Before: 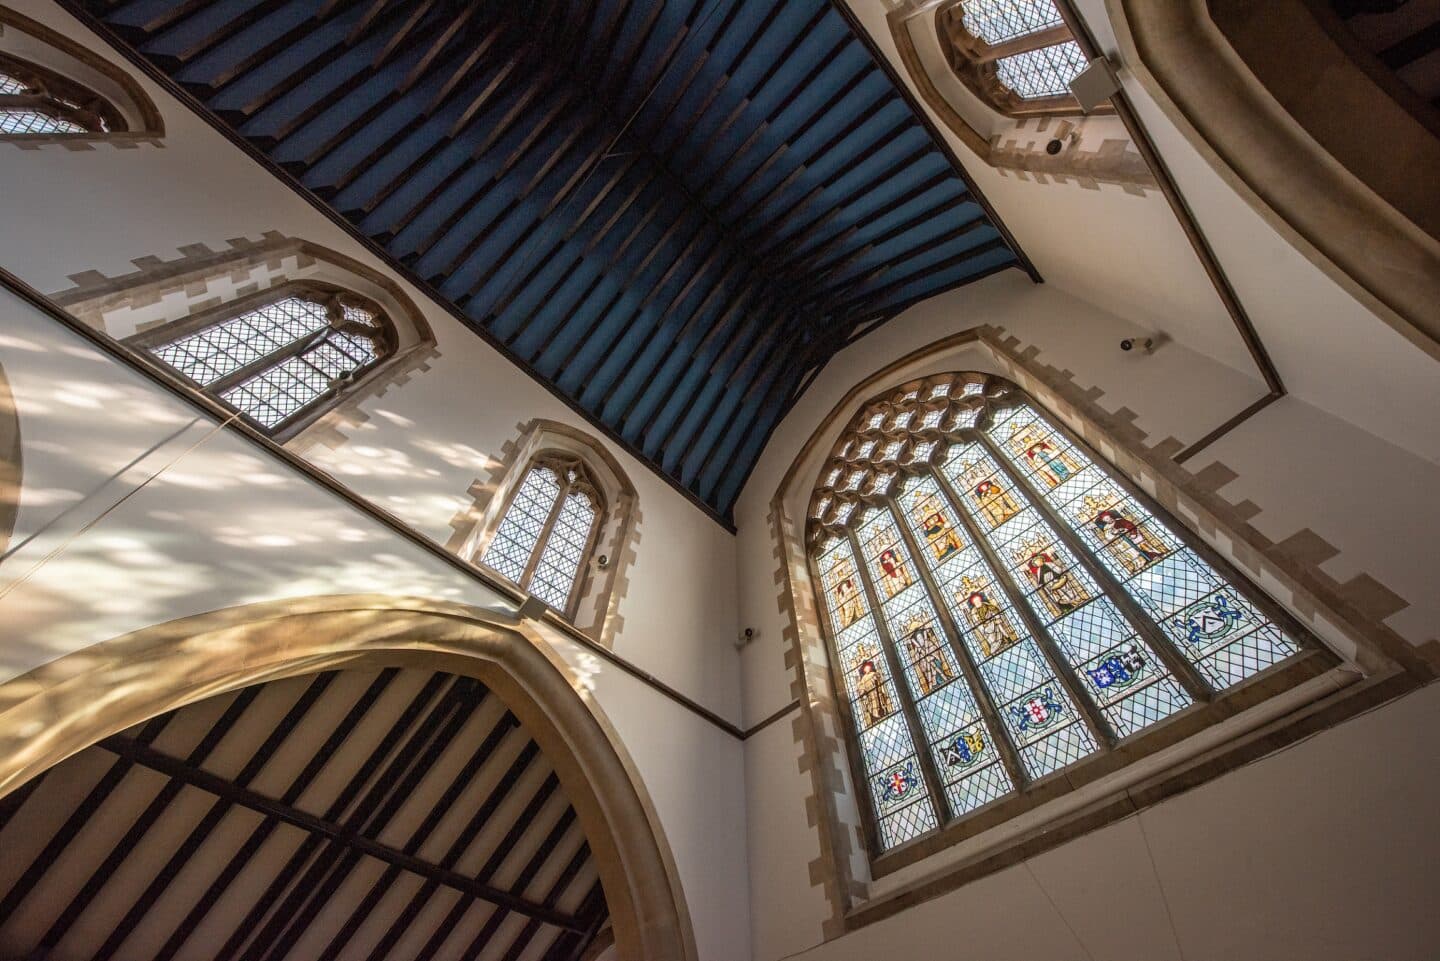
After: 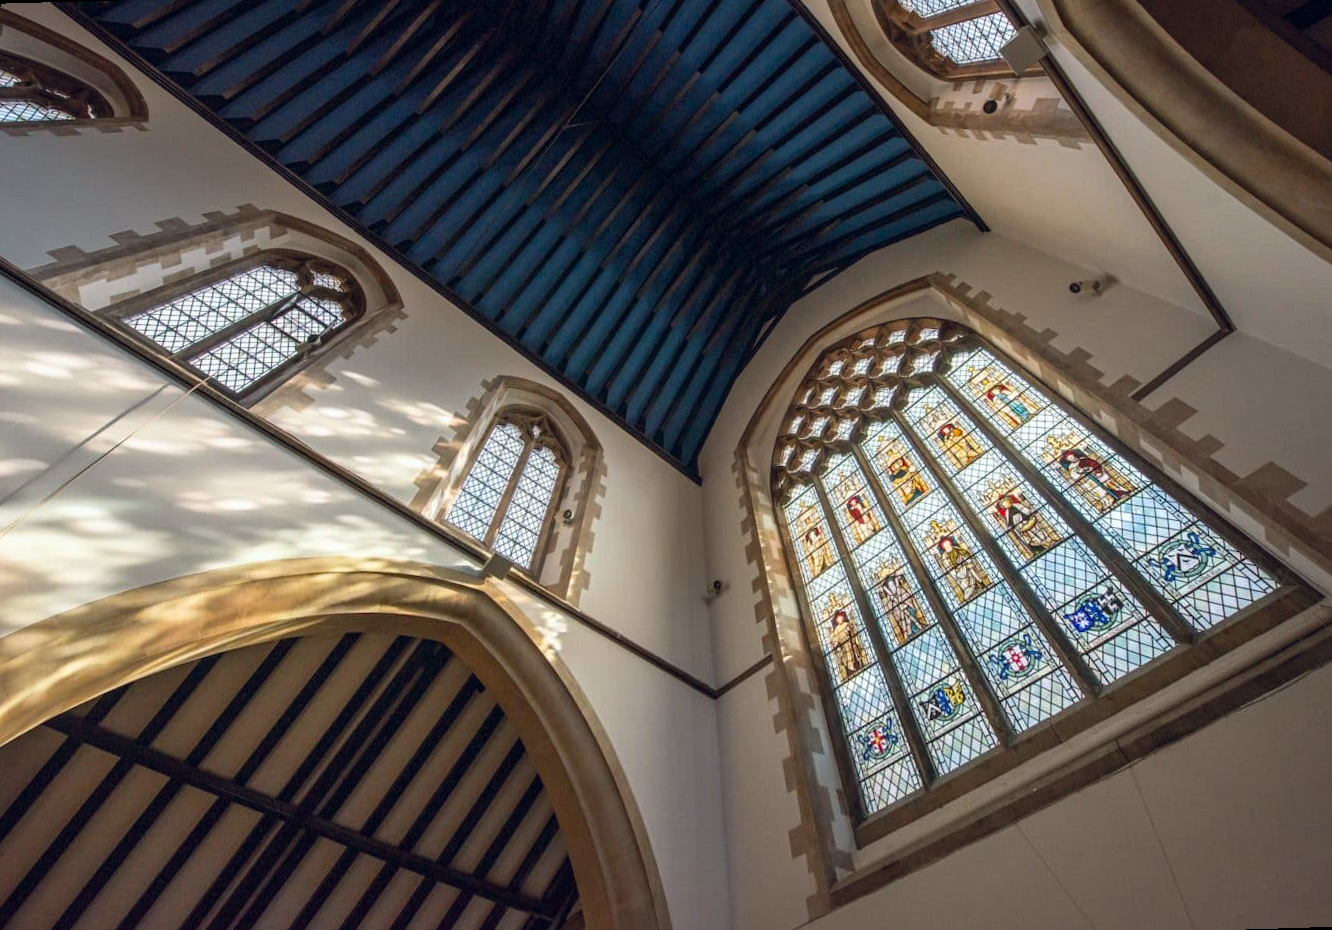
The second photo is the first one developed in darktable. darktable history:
color balance rgb: shadows lift › hue 87.51°, highlights gain › chroma 1.62%, highlights gain › hue 55.1°, global offset › chroma 0.06%, global offset › hue 253.66°, linear chroma grading › global chroma 0.5%, perceptual saturation grading › global saturation 16.38%
shadows and highlights: shadows 0, highlights 40
color calibration: illuminant Planckian (black body), adaptation linear Bradford (ICC v4), x 0.361, y 0.366, temperature 4511.61 K, saturation algorithm version 1 (2020)
rotate and perspective: rotation -1.68°, lens shift (vertical) -0.146, crop left 0.049, crop right 0.912, crop top 0.032, crop bottom 0.96
